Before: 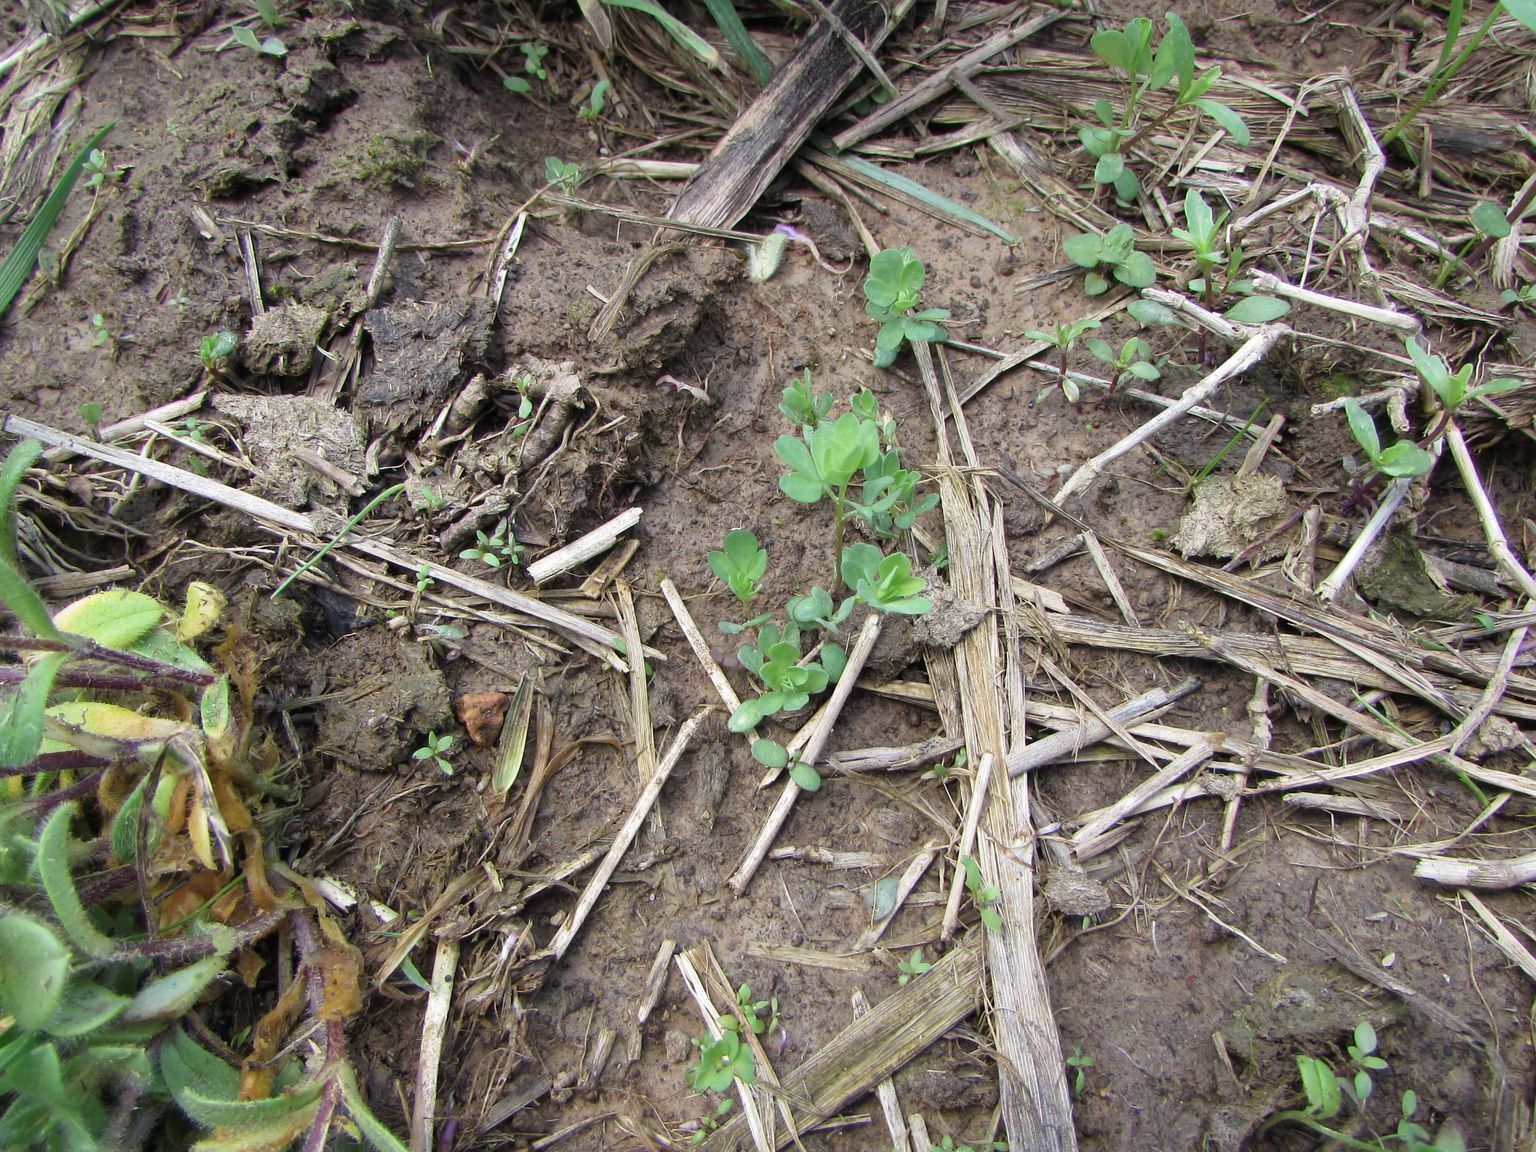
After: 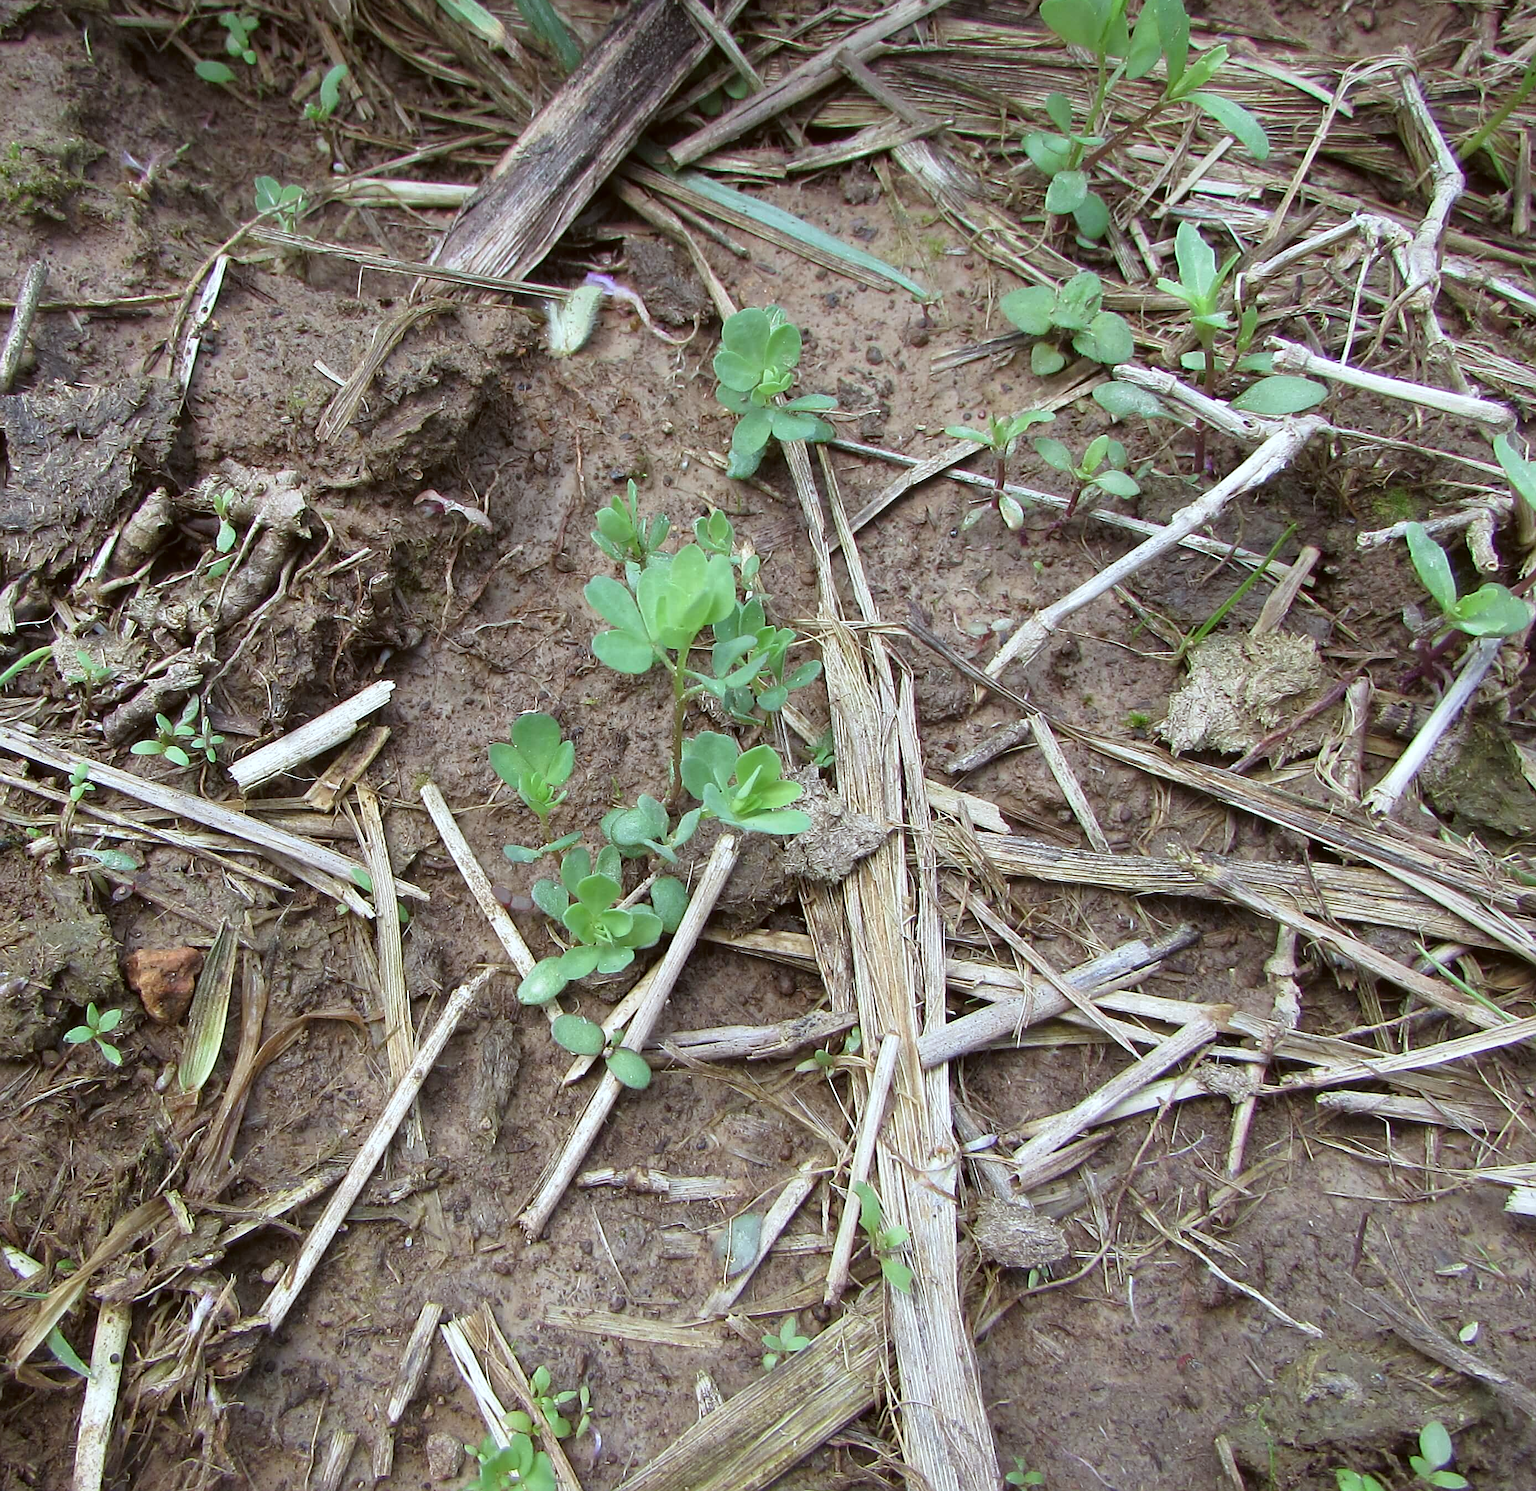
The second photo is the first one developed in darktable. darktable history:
crop and rotate: left 24.011%, top 3.05%, right 6.539%, bottom 6.998%
tone equalizer: smoothing diameter 24.9%, edges refinement/feathering 14.94, preserve details guided filter
color correction: highlights a* -3.66, highlights b* -6.38, shadows a* 3.07, shadows b* 5.74
sharpen: on, module defaults
